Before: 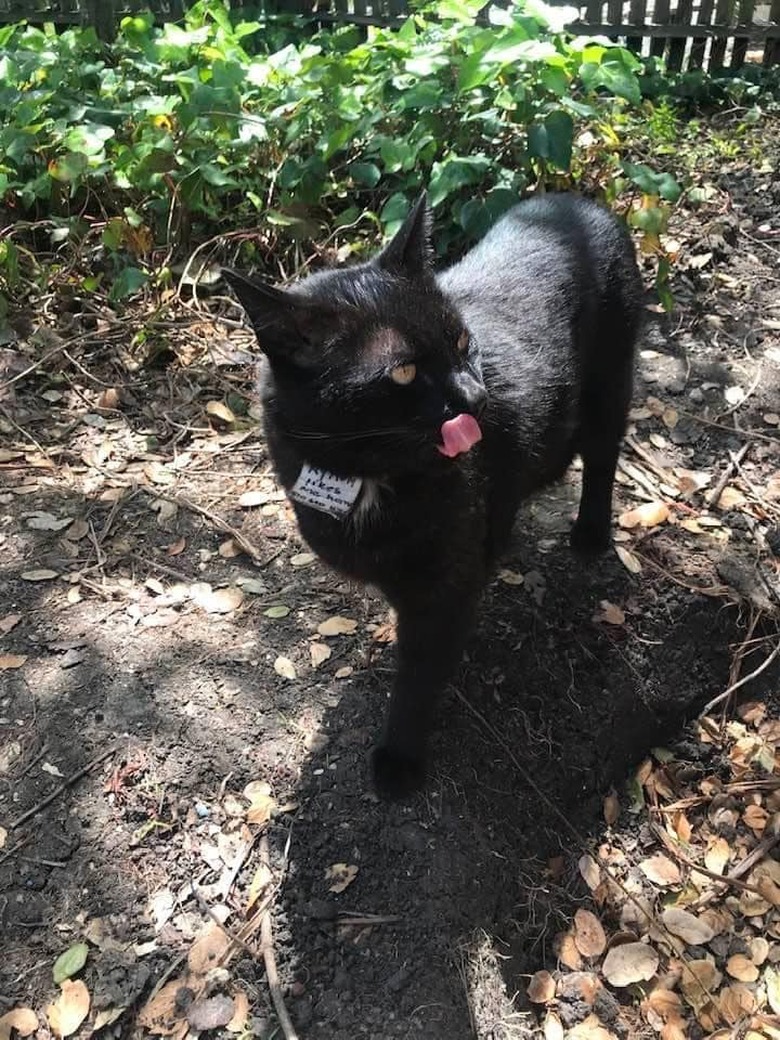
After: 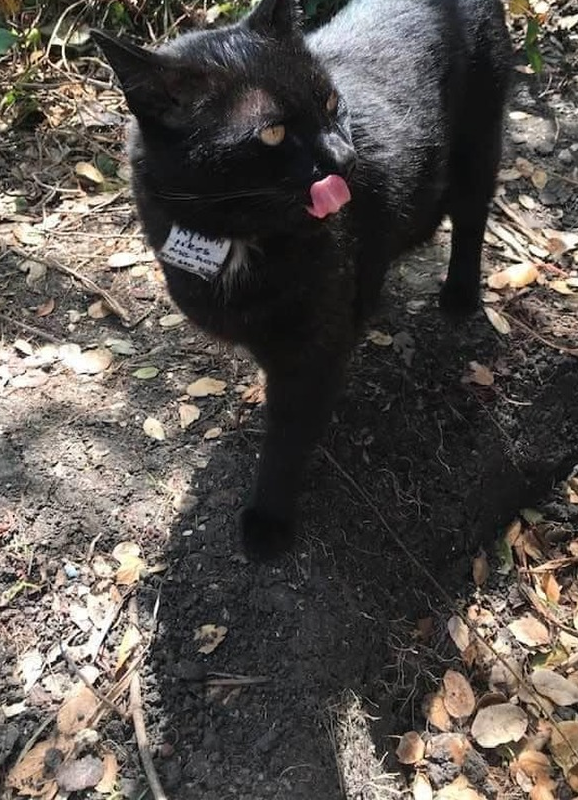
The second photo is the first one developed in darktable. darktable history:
crop: left 16.882%, top 23.027%, right 8.89%
